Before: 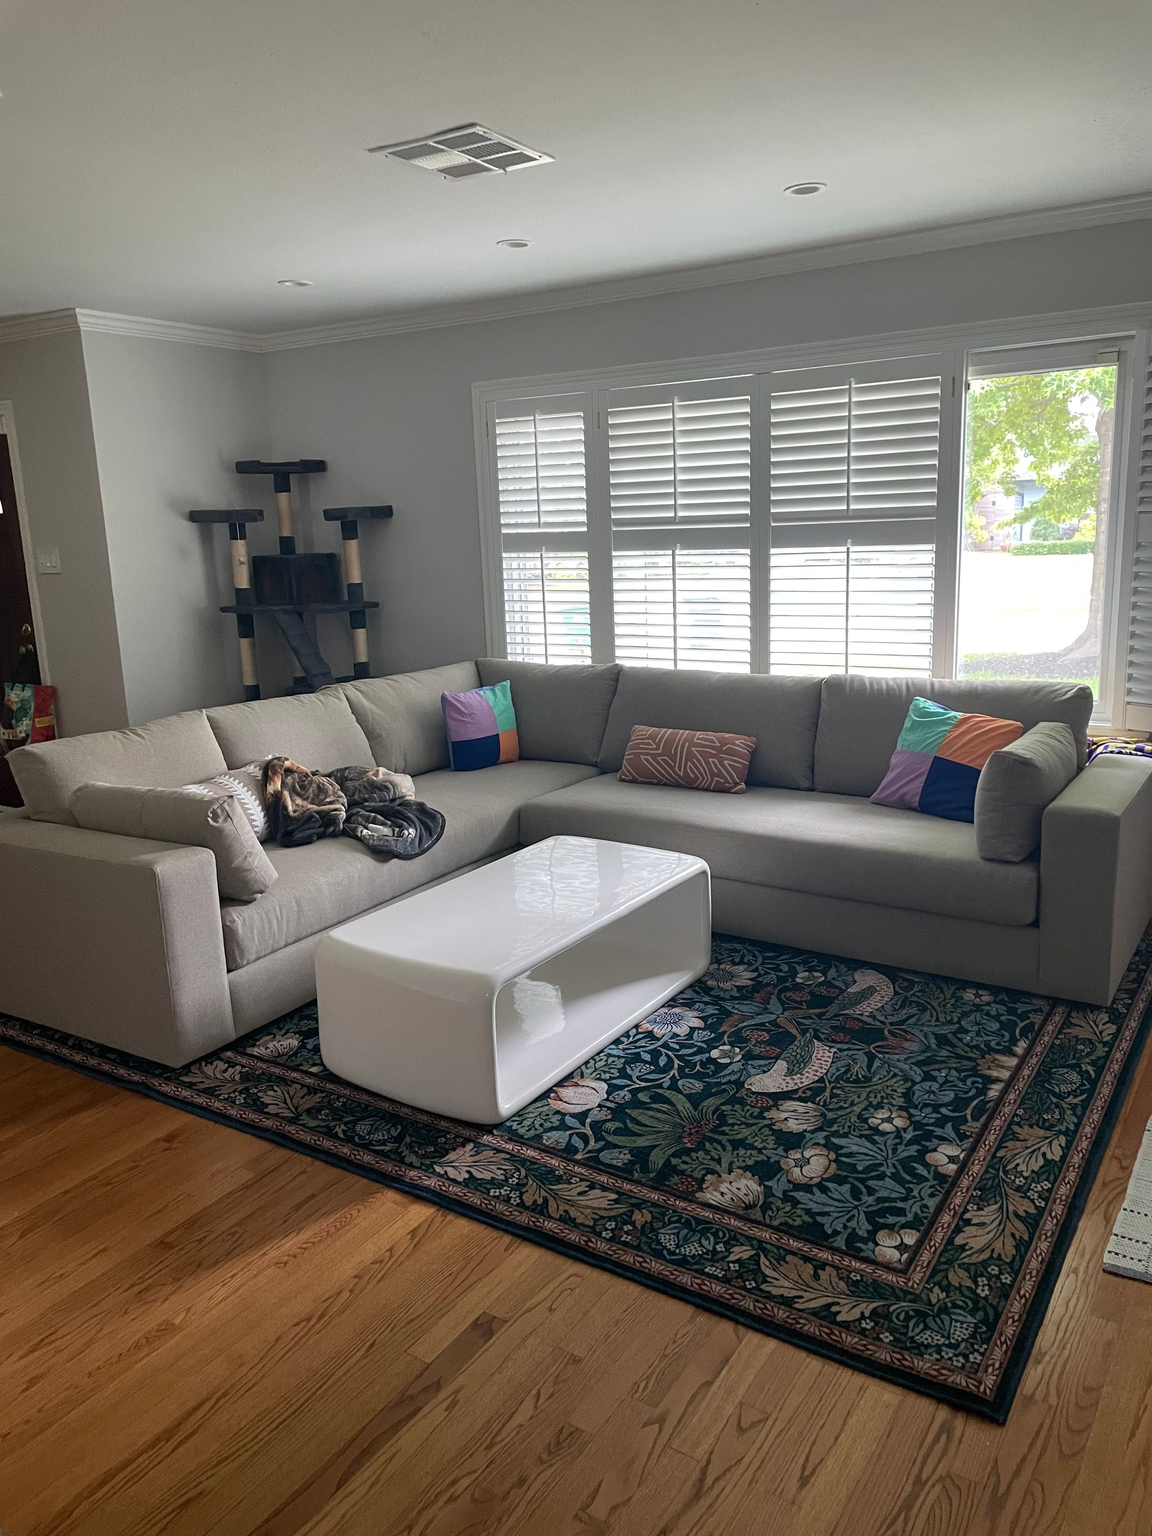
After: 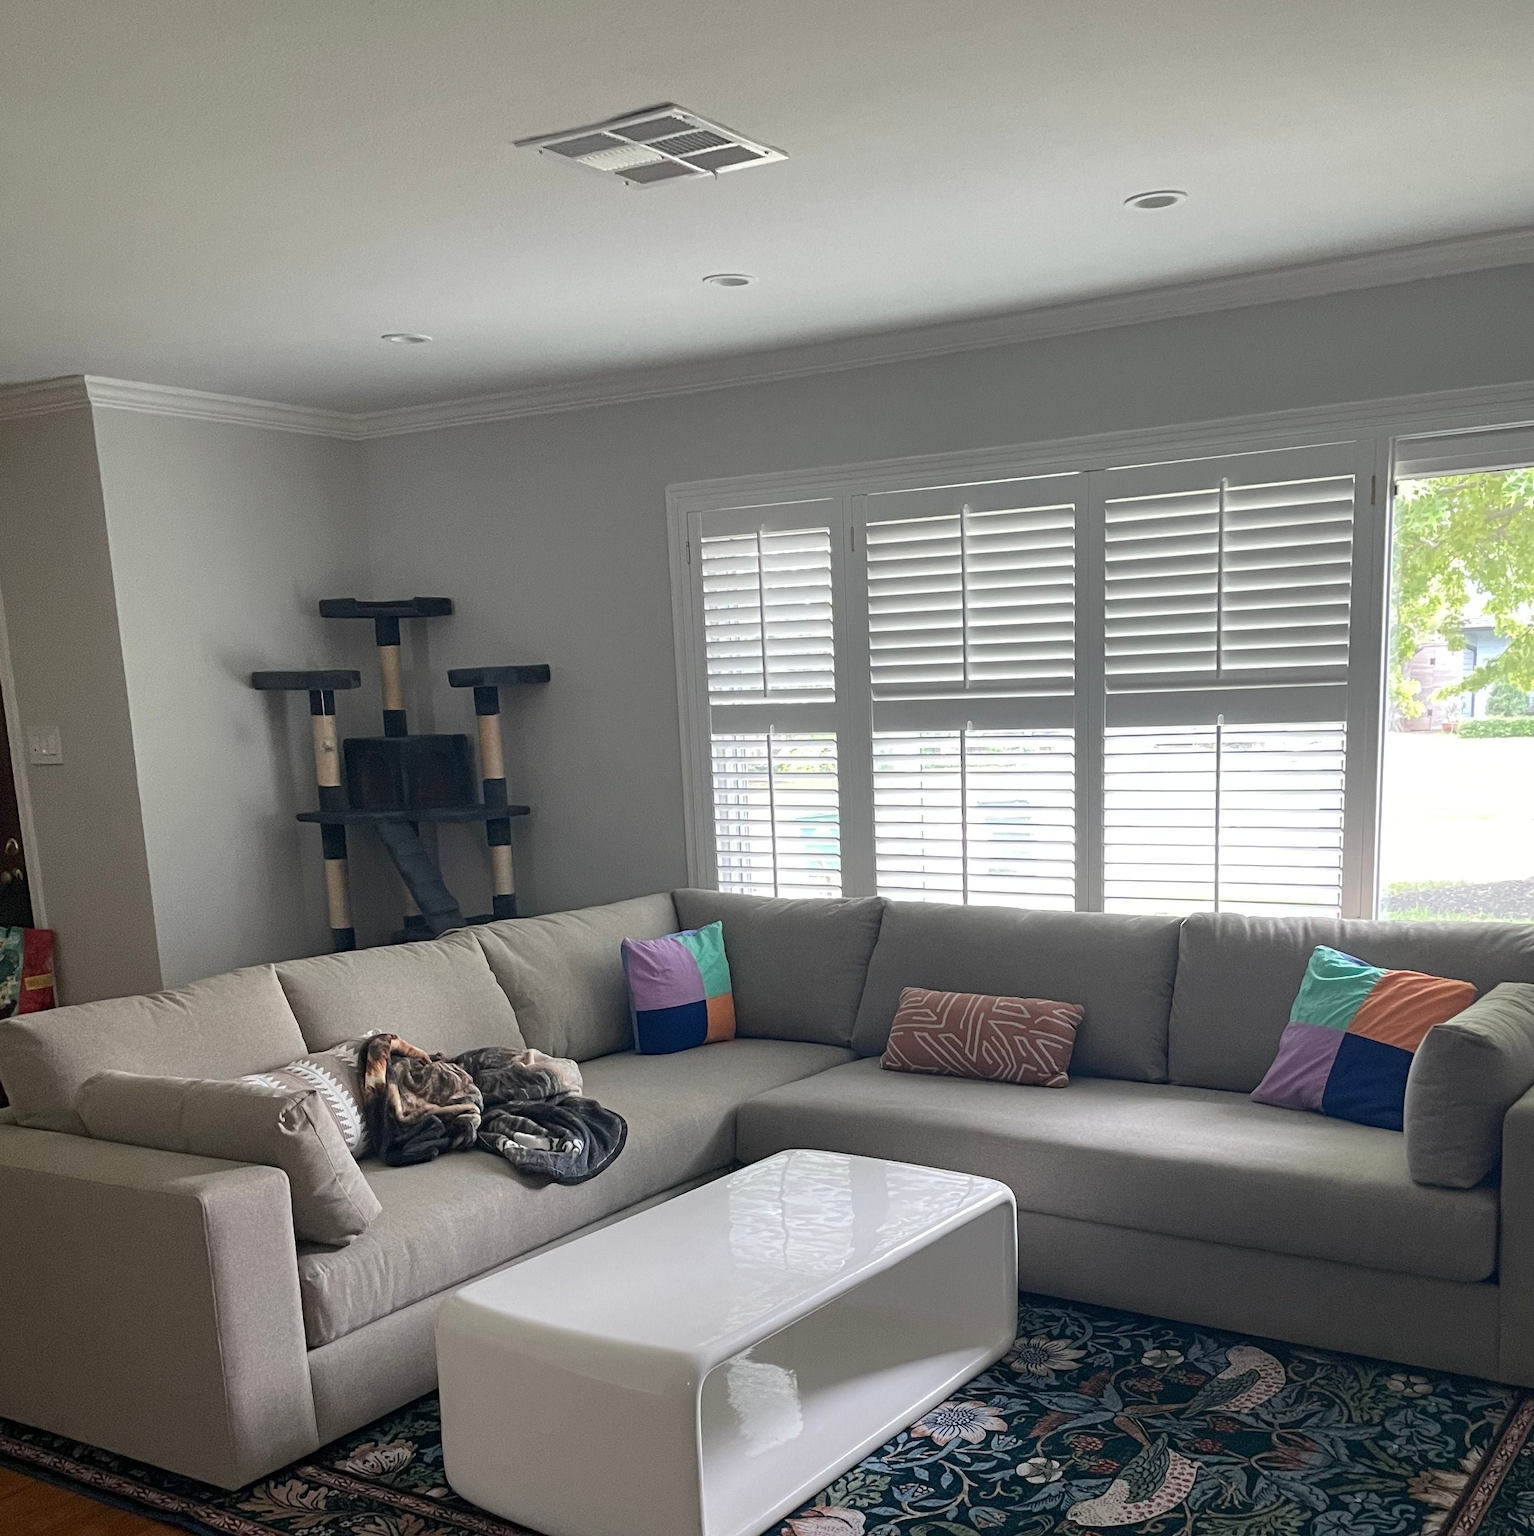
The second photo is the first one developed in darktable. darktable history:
crop: left 1.606%, top 3.453%, right 7.657%, bottom 28.438%
